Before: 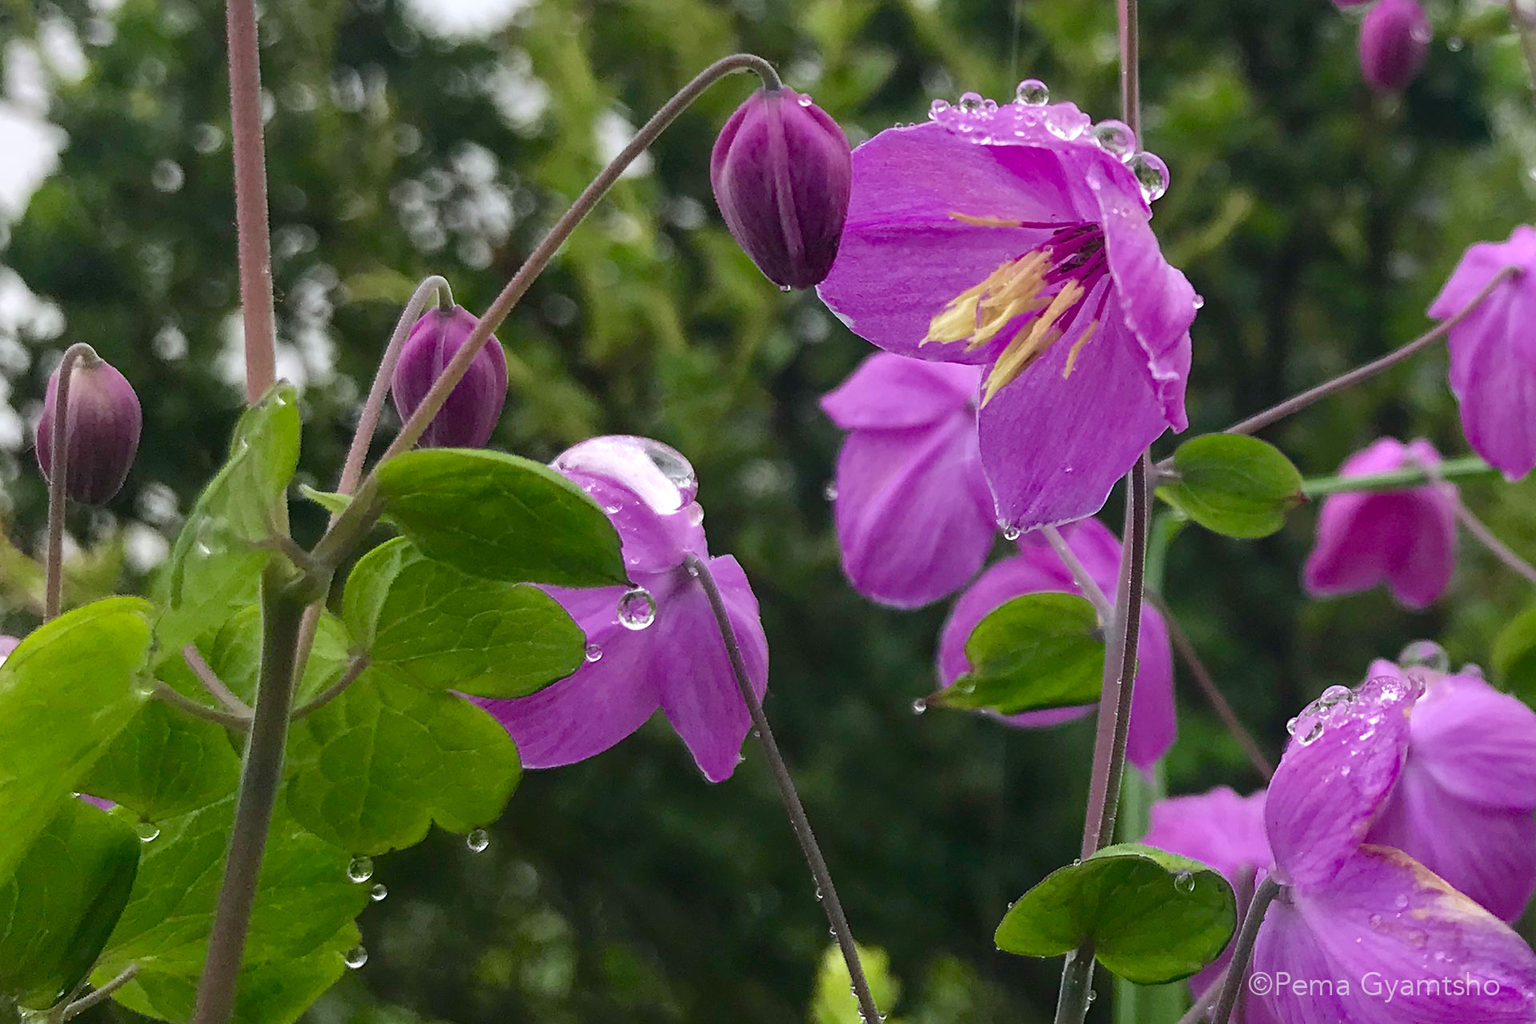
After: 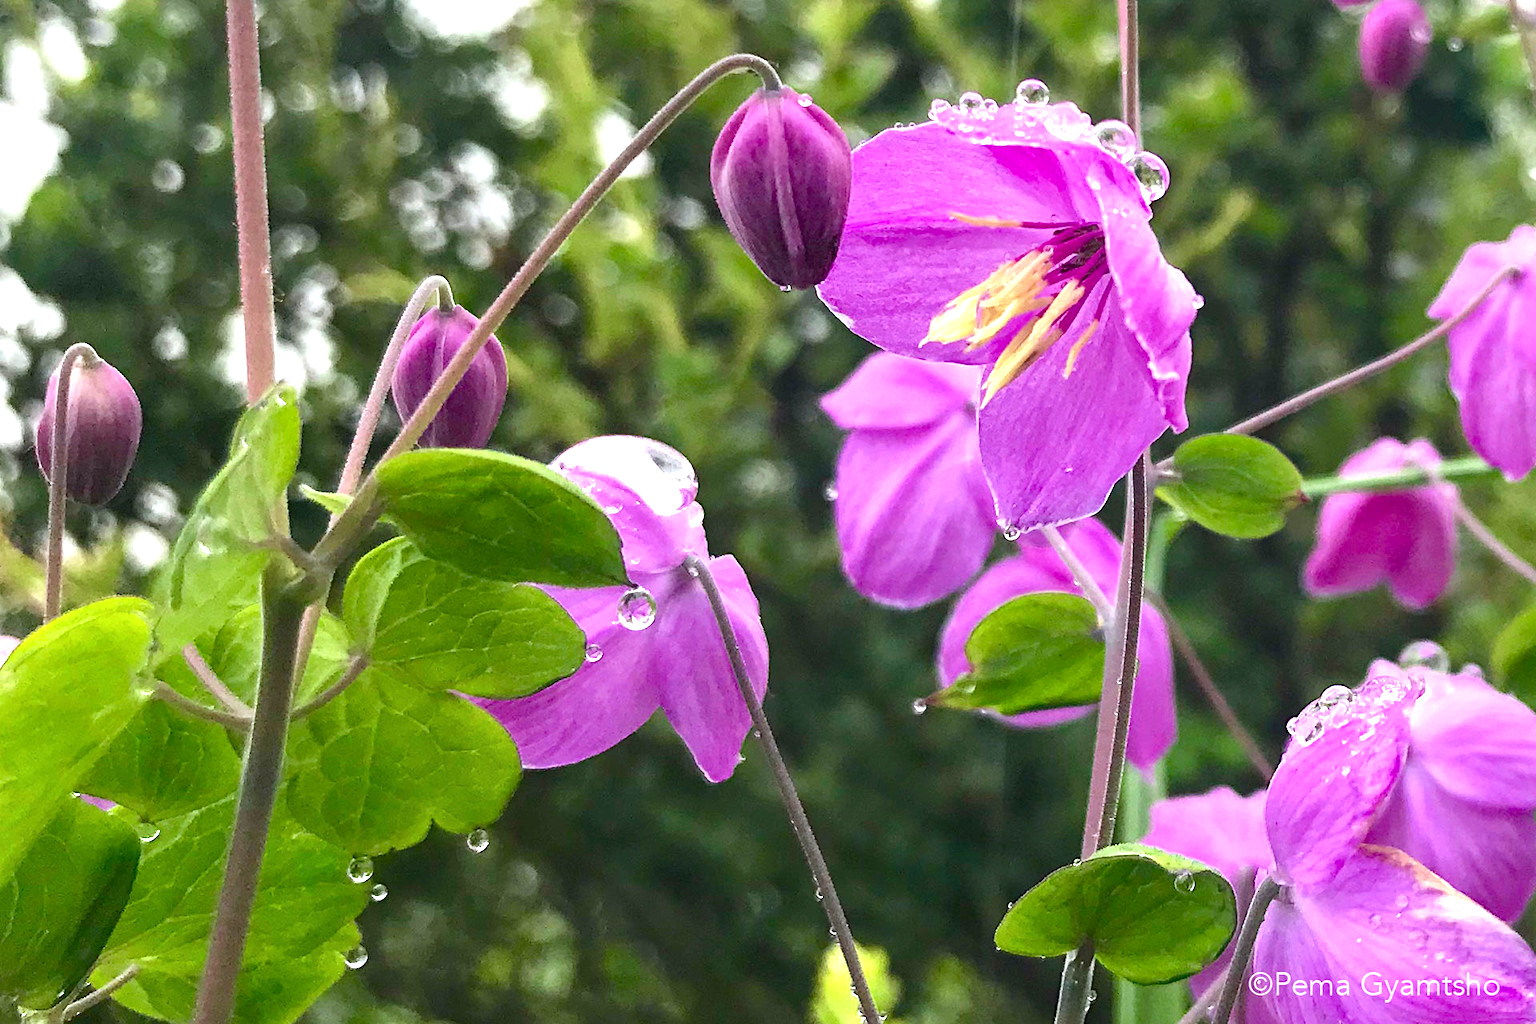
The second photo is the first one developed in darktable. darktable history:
contrast equalizer: octaves 7, y [[0.524 ×6], [0.512 ×6], [0.379 ×6], [0 ×6], [0 ×6]]
exposure: black level correction 0, exposure 1.1 EV, compensate exposure bias true, compensate highlight preservation false
